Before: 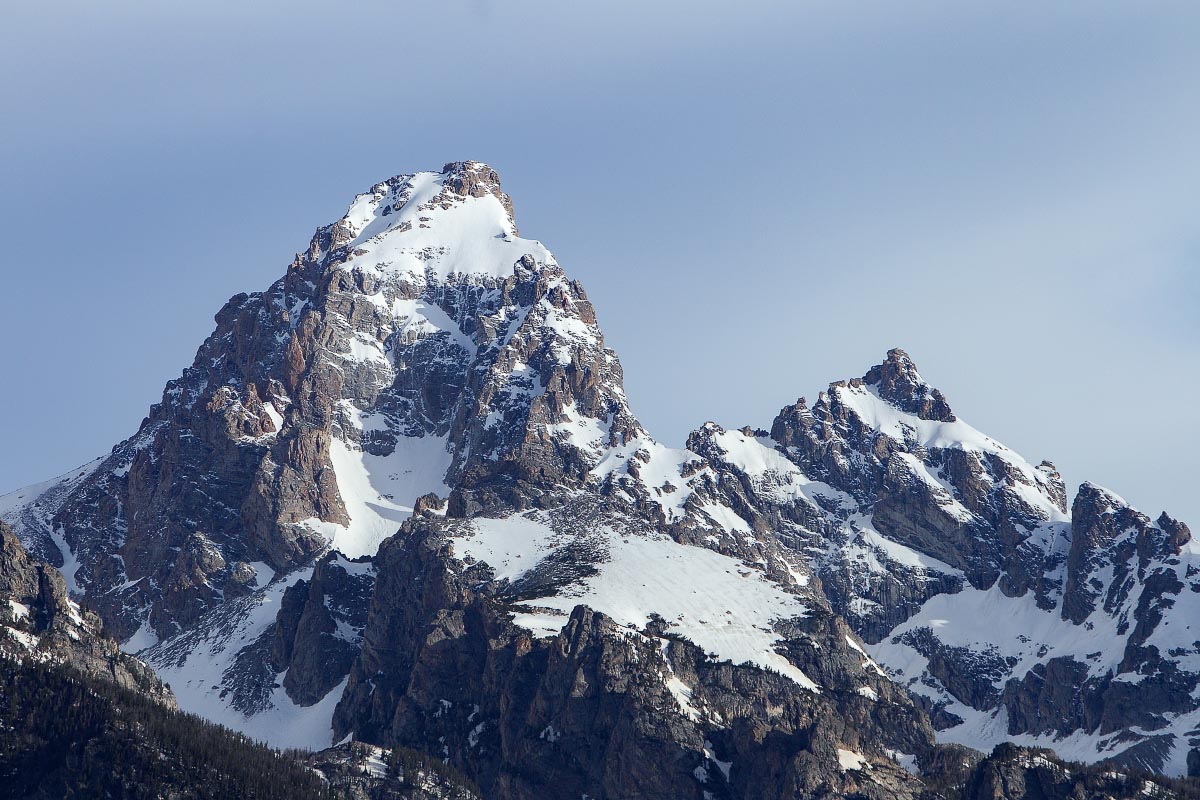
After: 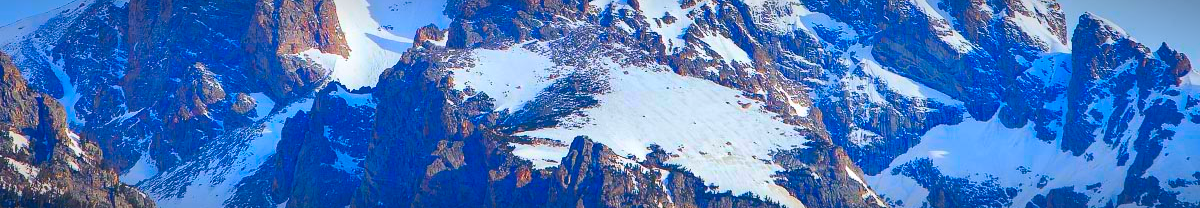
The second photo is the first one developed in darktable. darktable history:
contrast brightness saturation: contrast -0.199, saturation 0.19
shadows and highlights: shadows 24.13, highlights -79.23, soften with gaussian
crop and rotate: top 58.628%, bottom 15.294%
exposure: exposure 0.525 EV, compensate highlight preservation false
vignetting: fall-off radius 59.9%, brightness -0.434, saturation -0.208, automatic ratio true
color correction: highlights a* 1.58, highlights b* -1.85, saturation 2.42
